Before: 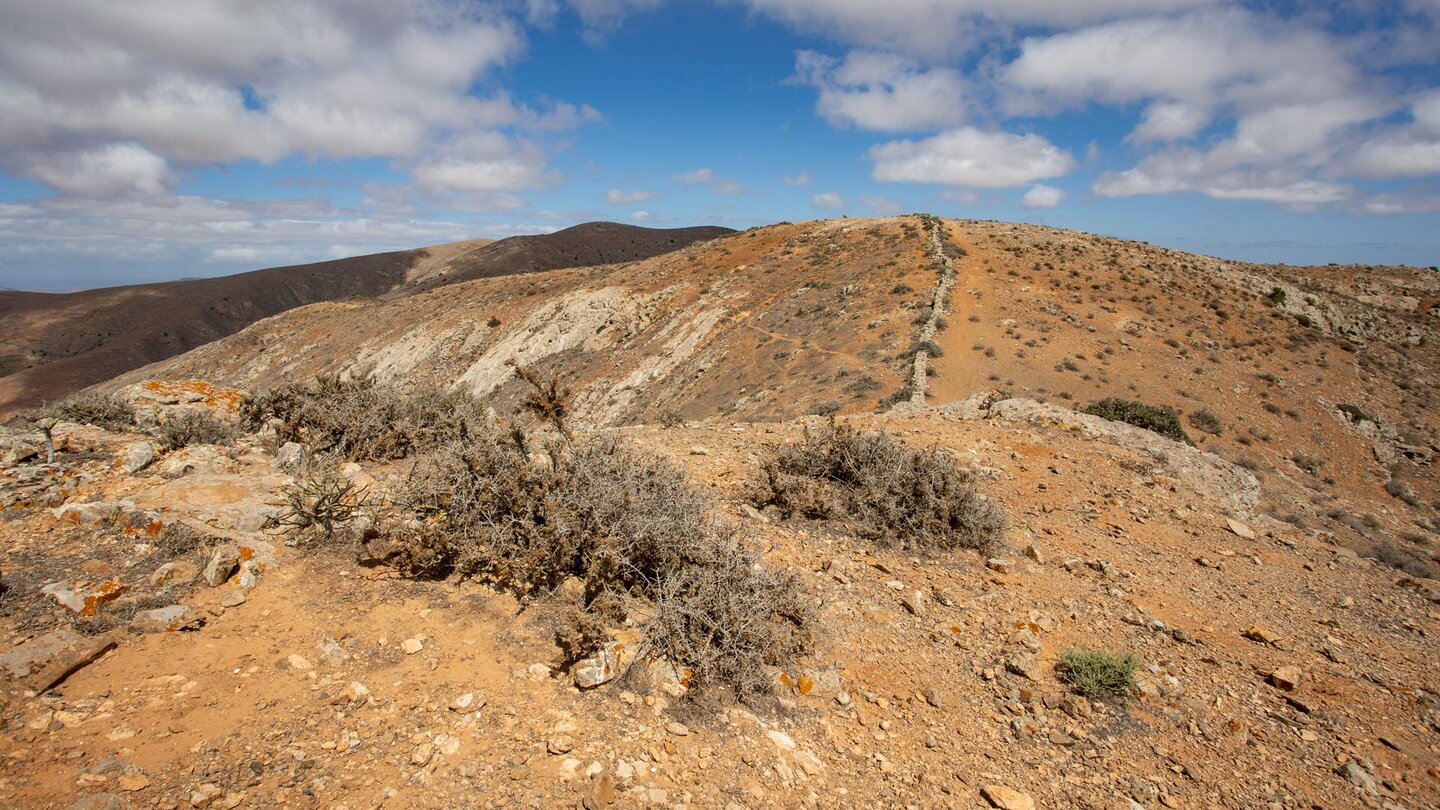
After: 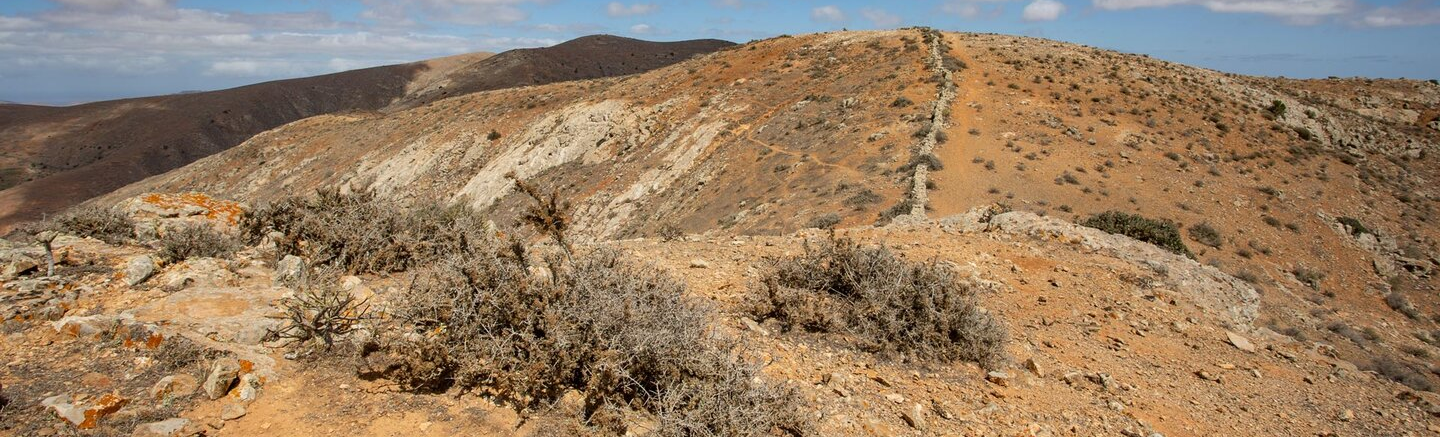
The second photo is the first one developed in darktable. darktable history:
crop and rotate: top 23.09%, bottom 22.925%
